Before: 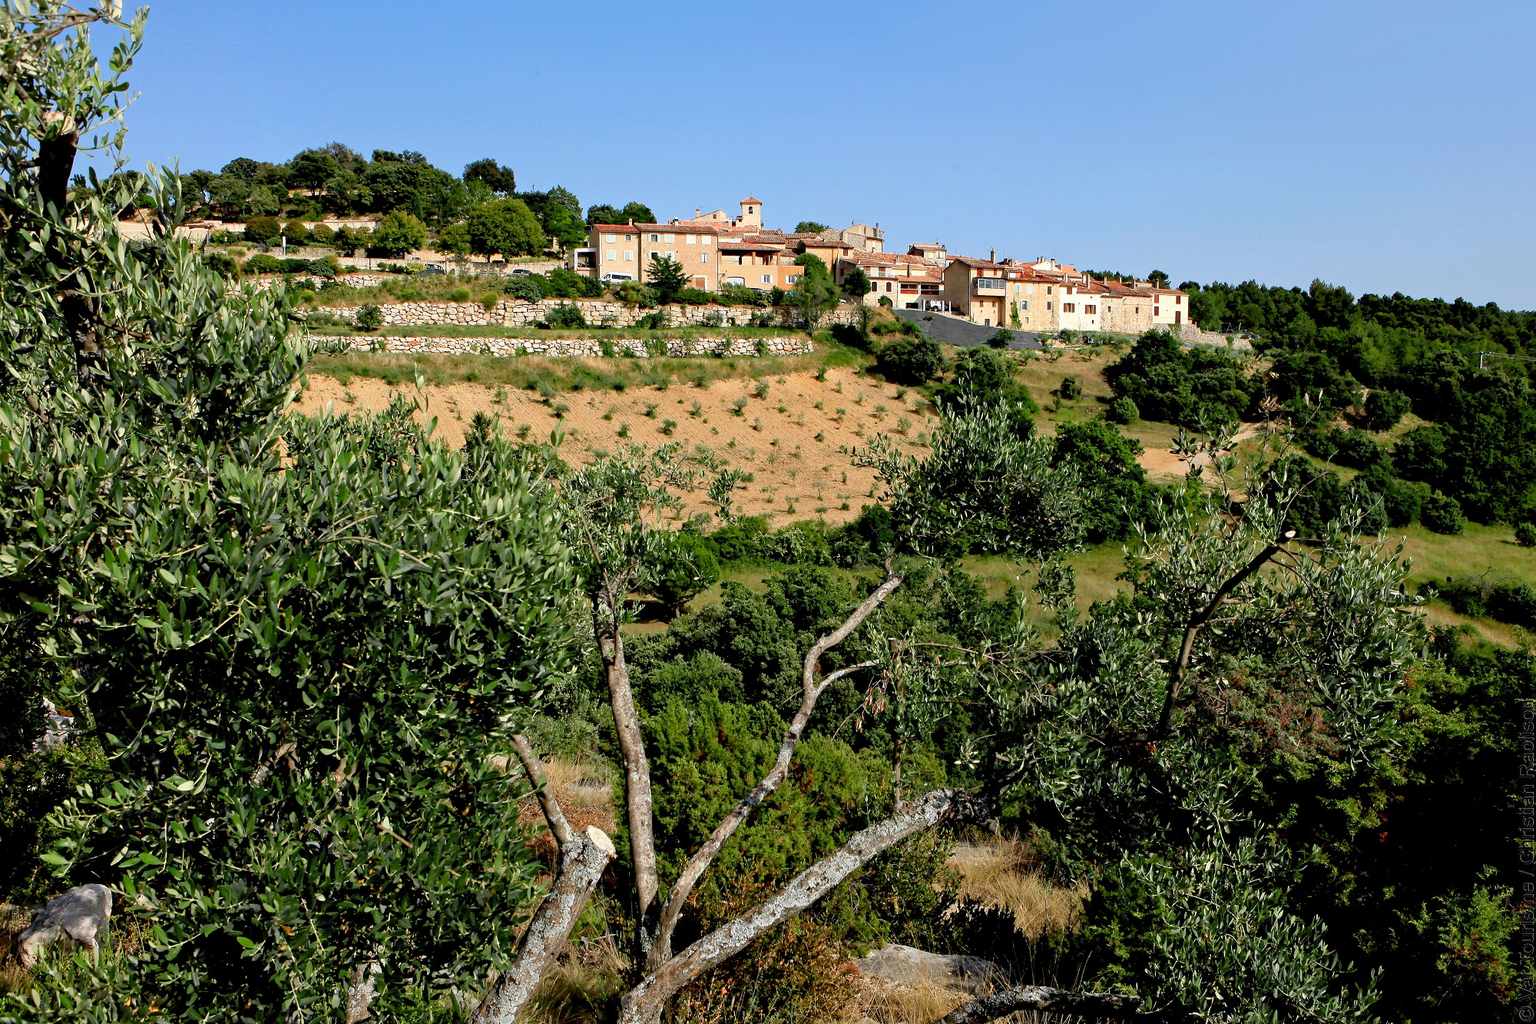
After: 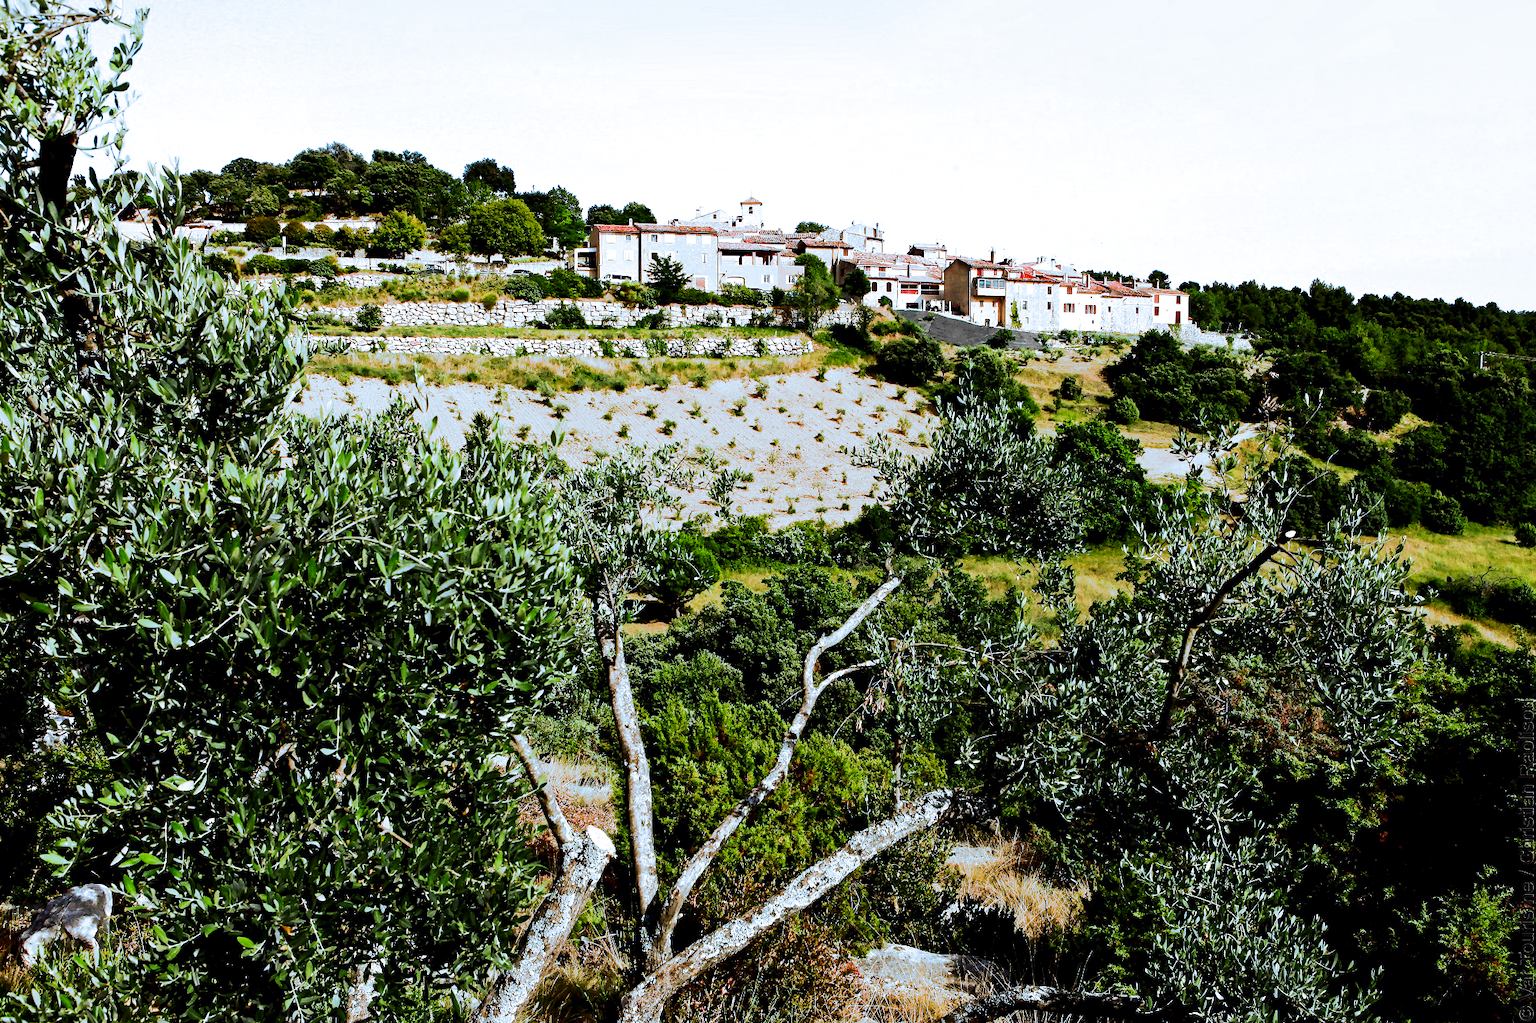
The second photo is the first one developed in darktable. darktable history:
tone curve: curves: ch0 [(0, 0) (0.003, 0.003) (0.011, 0.012) (0.025, 0.024) (0.044, 0.039) (0.069, 0.052) (0.1, 0.072) (0.136, 0.097) (0.177, 0.128) (0.224, 0.168) (0.277, 0.217) (0.335, 0.276) (0.399, 0.345) (0.468, 0.429) (0.543, 0.524) (0.623, 0.628) (0.709, 0.732) (0.801, 0.829) (0.898, 0.919) (1, 1)], preserve colors none
exposure: black level correction 0.001, exposure 0.5 EV, compensate exposure bias true, compensate highlight preservation false
split-toning: shadows › hue 351.18°, shadows › saturation 0.86, highlights › hue 218.82°, highlights › saturation 0.73, balance -19.167
contrast brightness saturation: contrast 0.28
